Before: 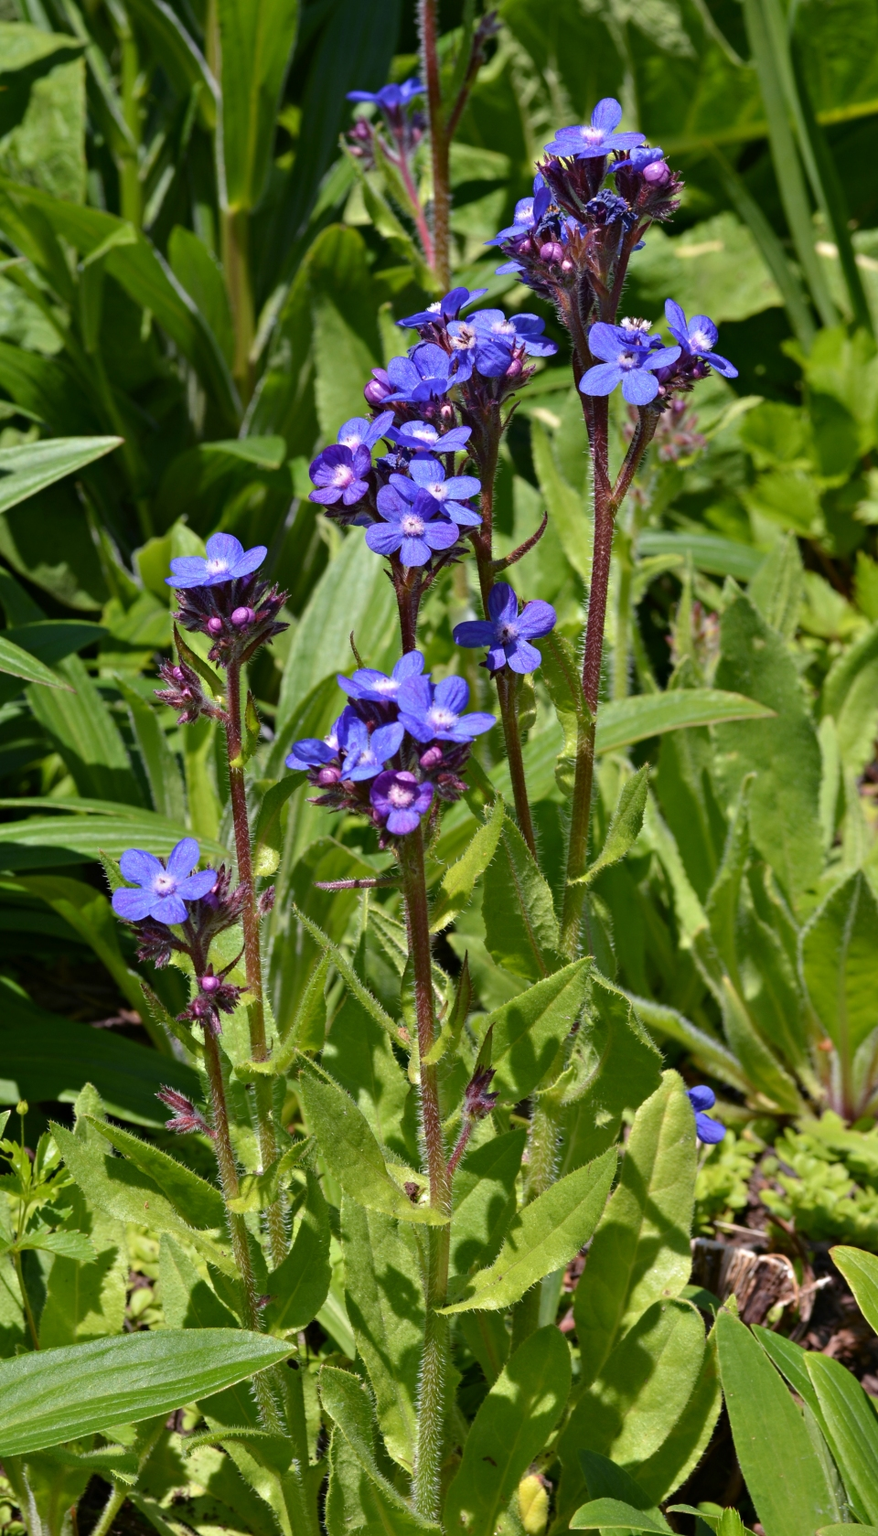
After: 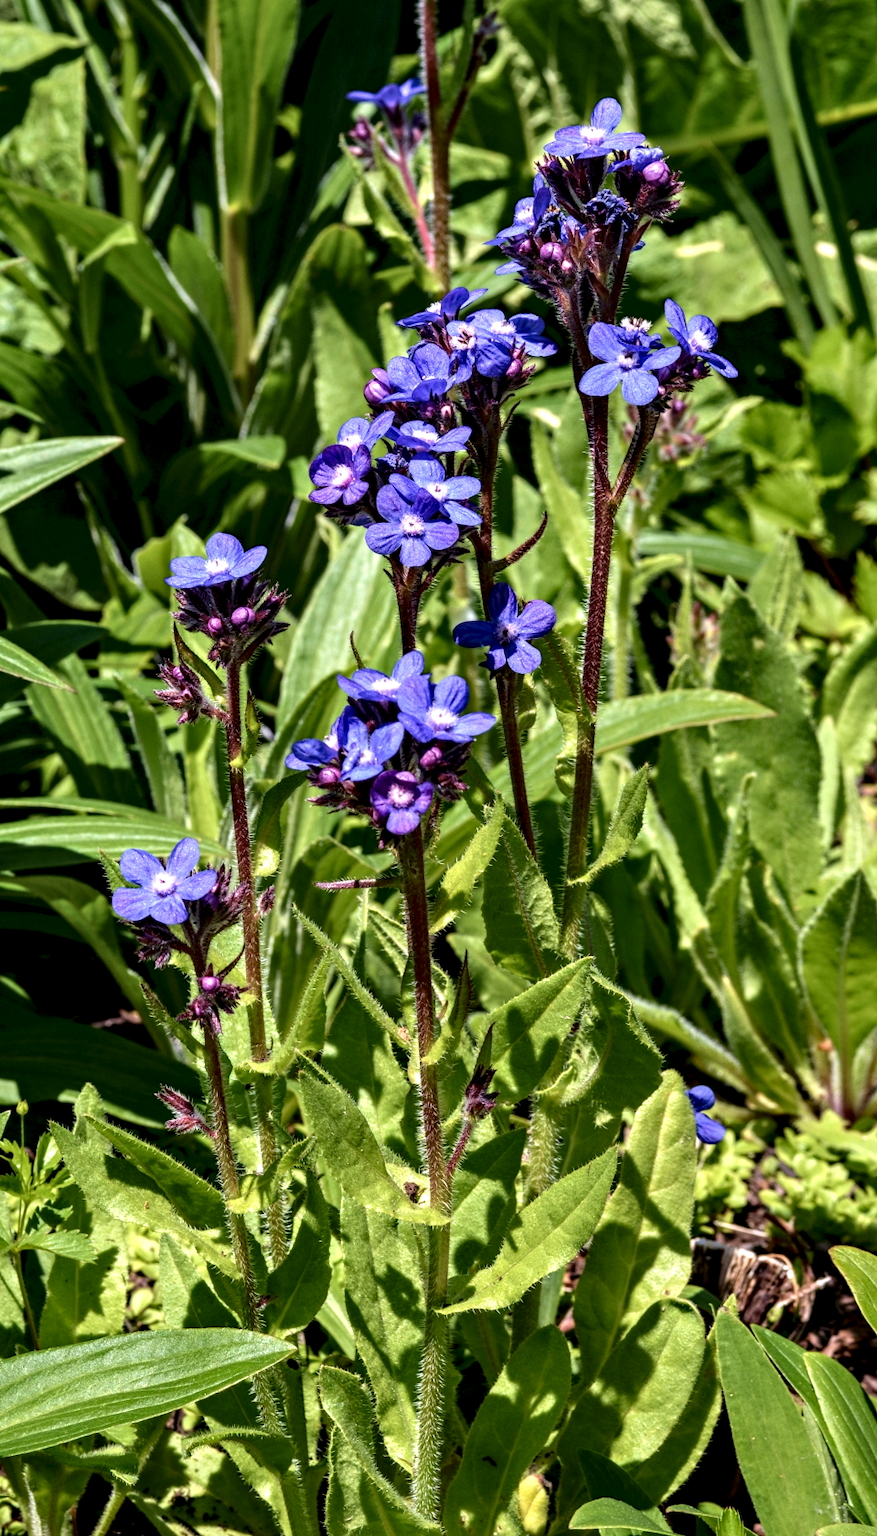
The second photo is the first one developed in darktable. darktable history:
velvia: on, module defaults
local contrast: highlights 20%, detail 198%
